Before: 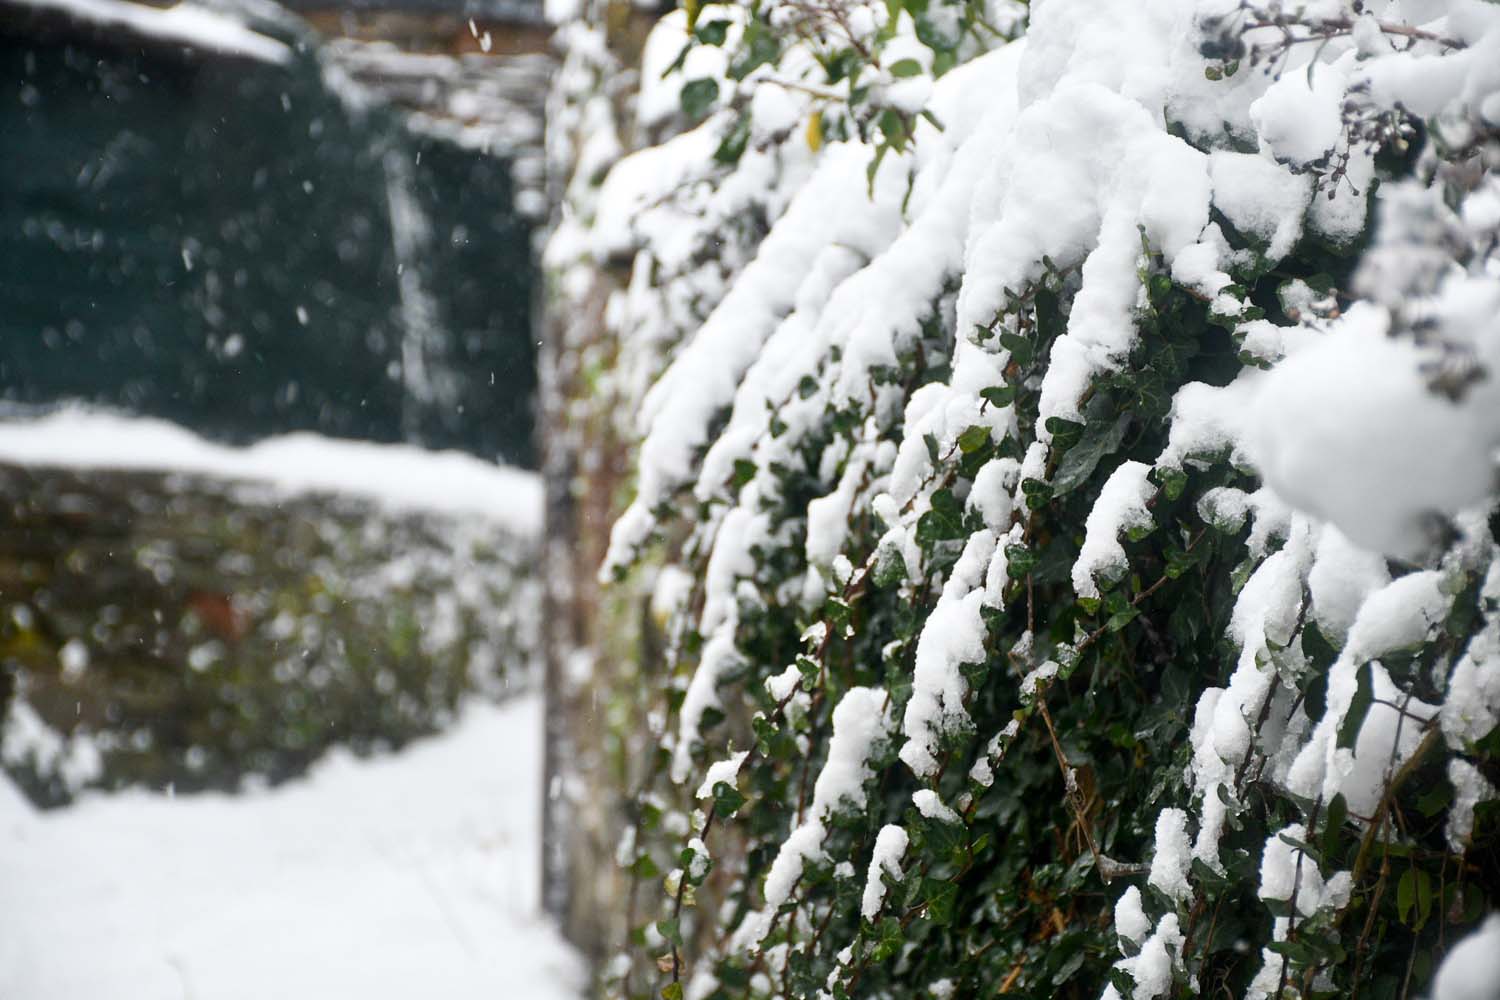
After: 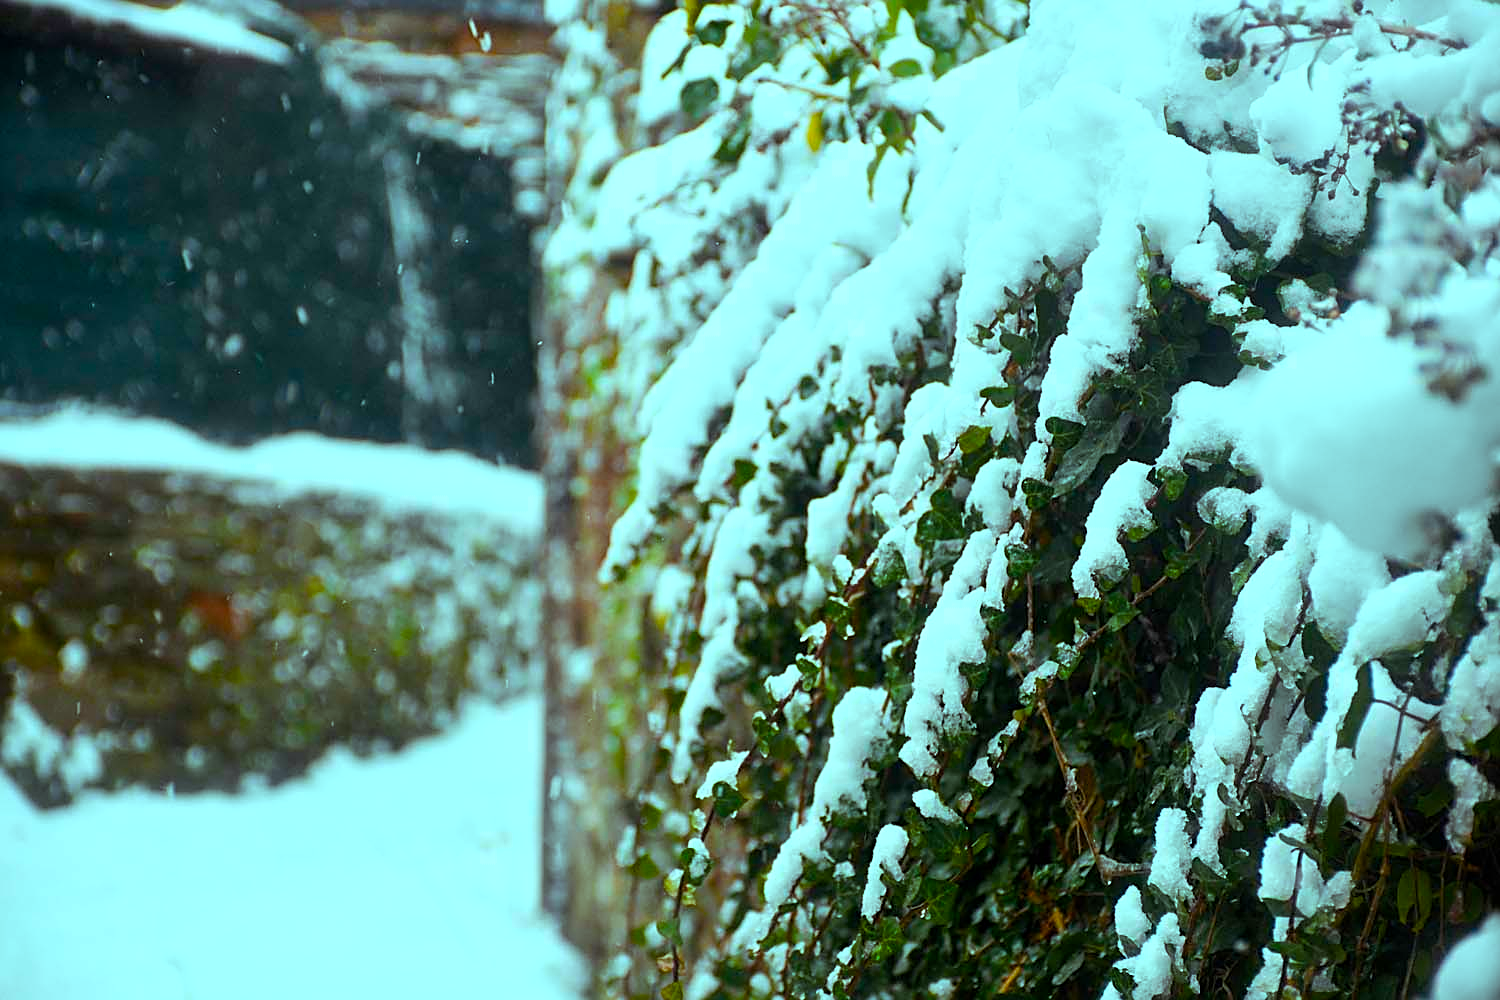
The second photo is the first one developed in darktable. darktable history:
sharpen: on, module defaults
color balance rgb: highlights gain › chroma 5.266%, highlights gain › hue 196.98°, linear chroma grading › global chroma 15.37%, perceptual saturation grading › global saturation 30.967%, global vibrance 20%
